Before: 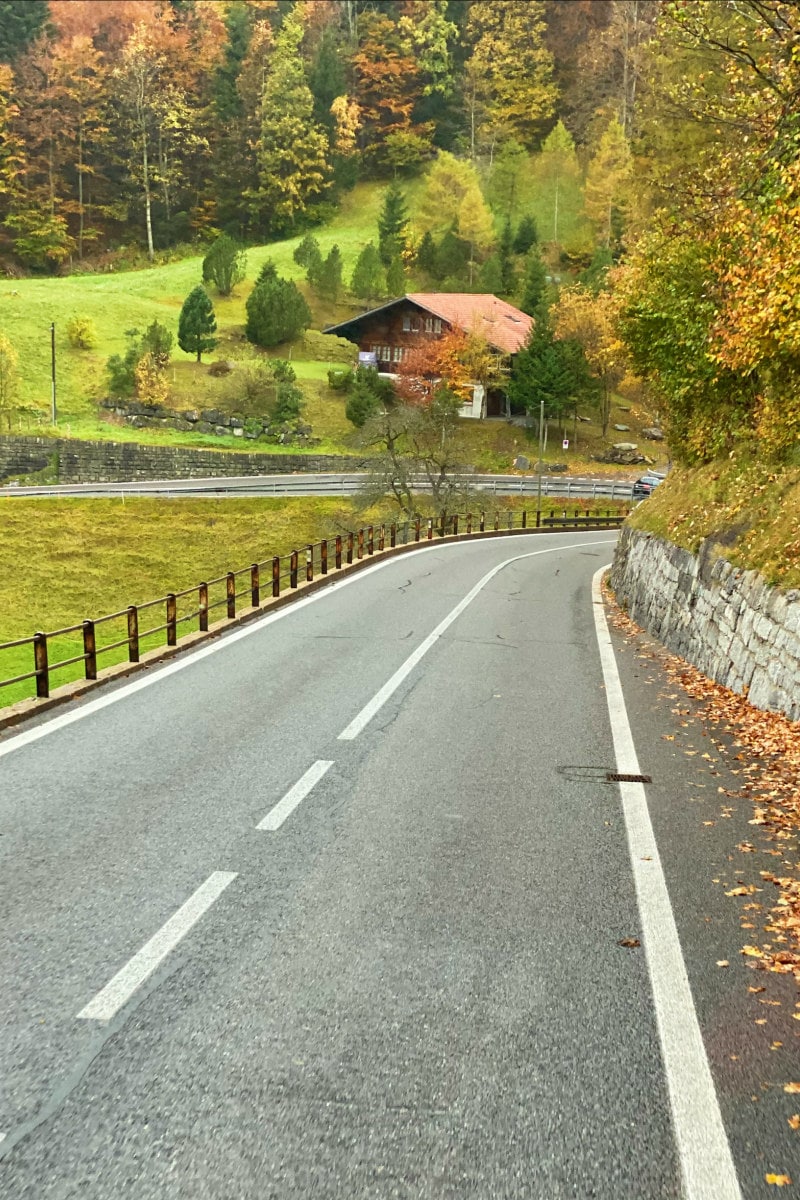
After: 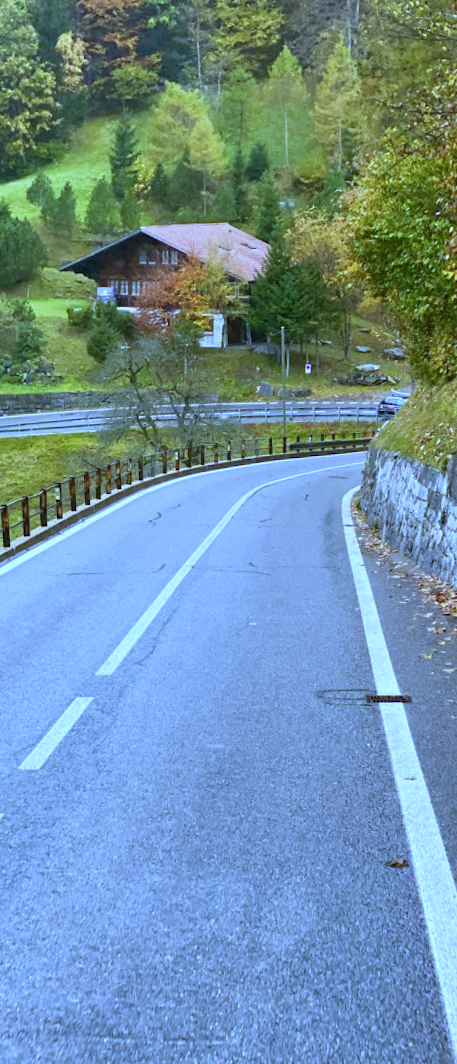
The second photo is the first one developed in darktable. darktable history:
rotate and perspective: rotation -3°, crop left 0.031, crop right 0.968, crop top 0.07, crop bottom 0.93
white balance: red 0.766, blue 1.537
crop: left 31.458%, top 0%, right 11.876%
